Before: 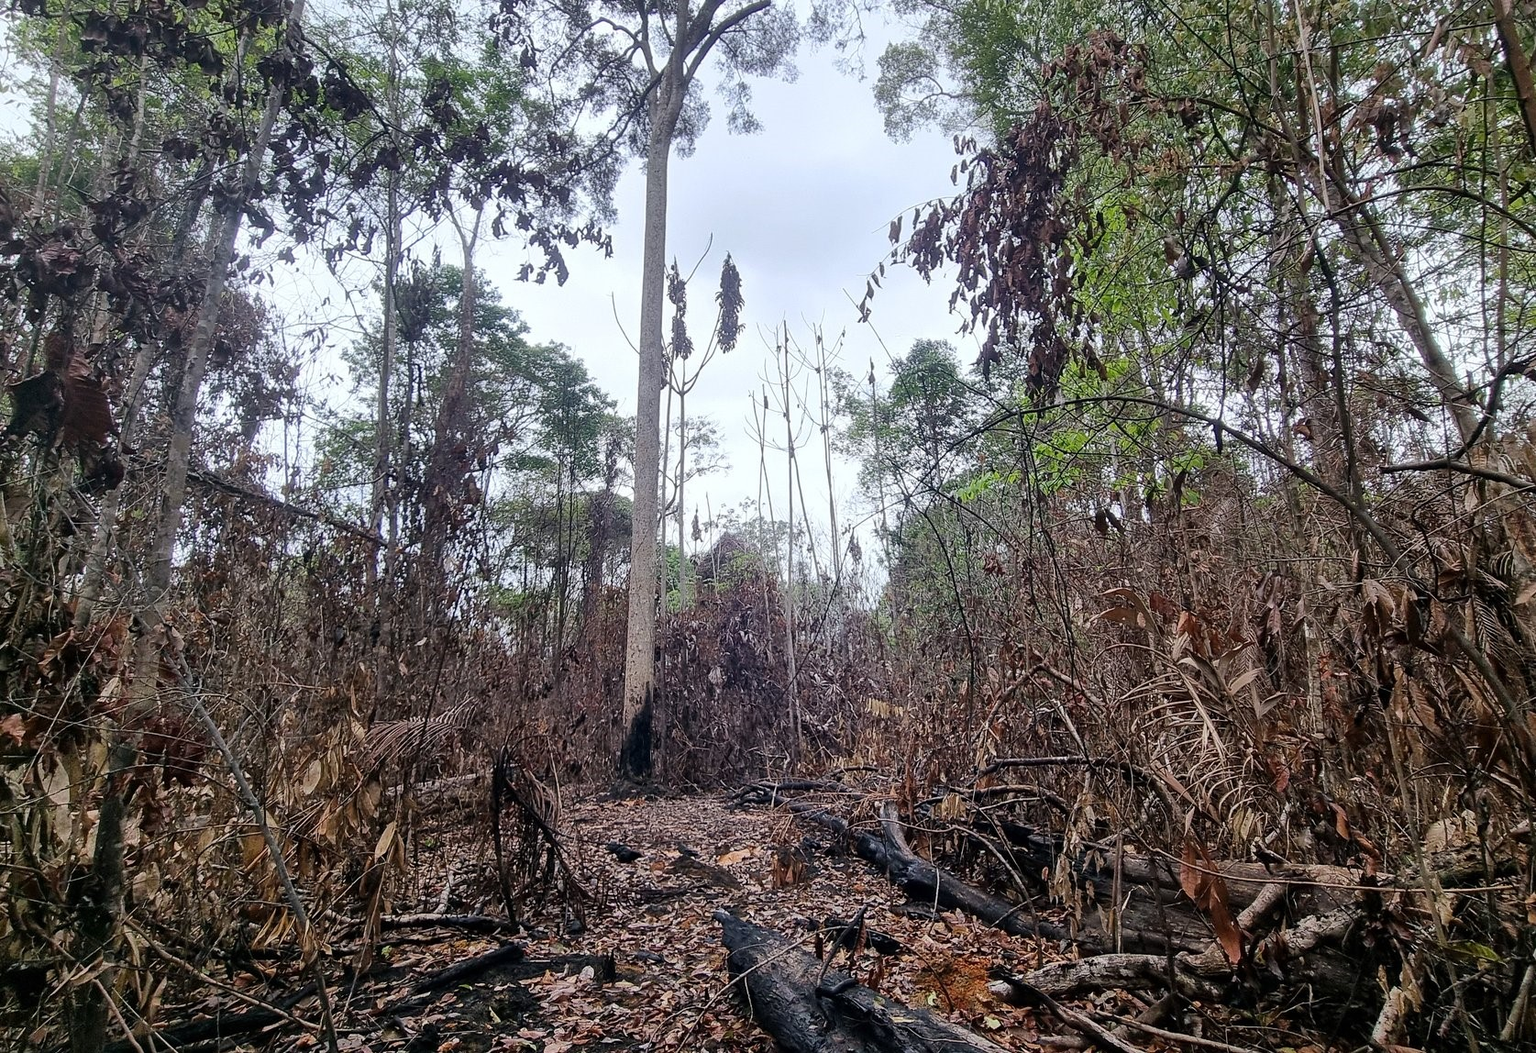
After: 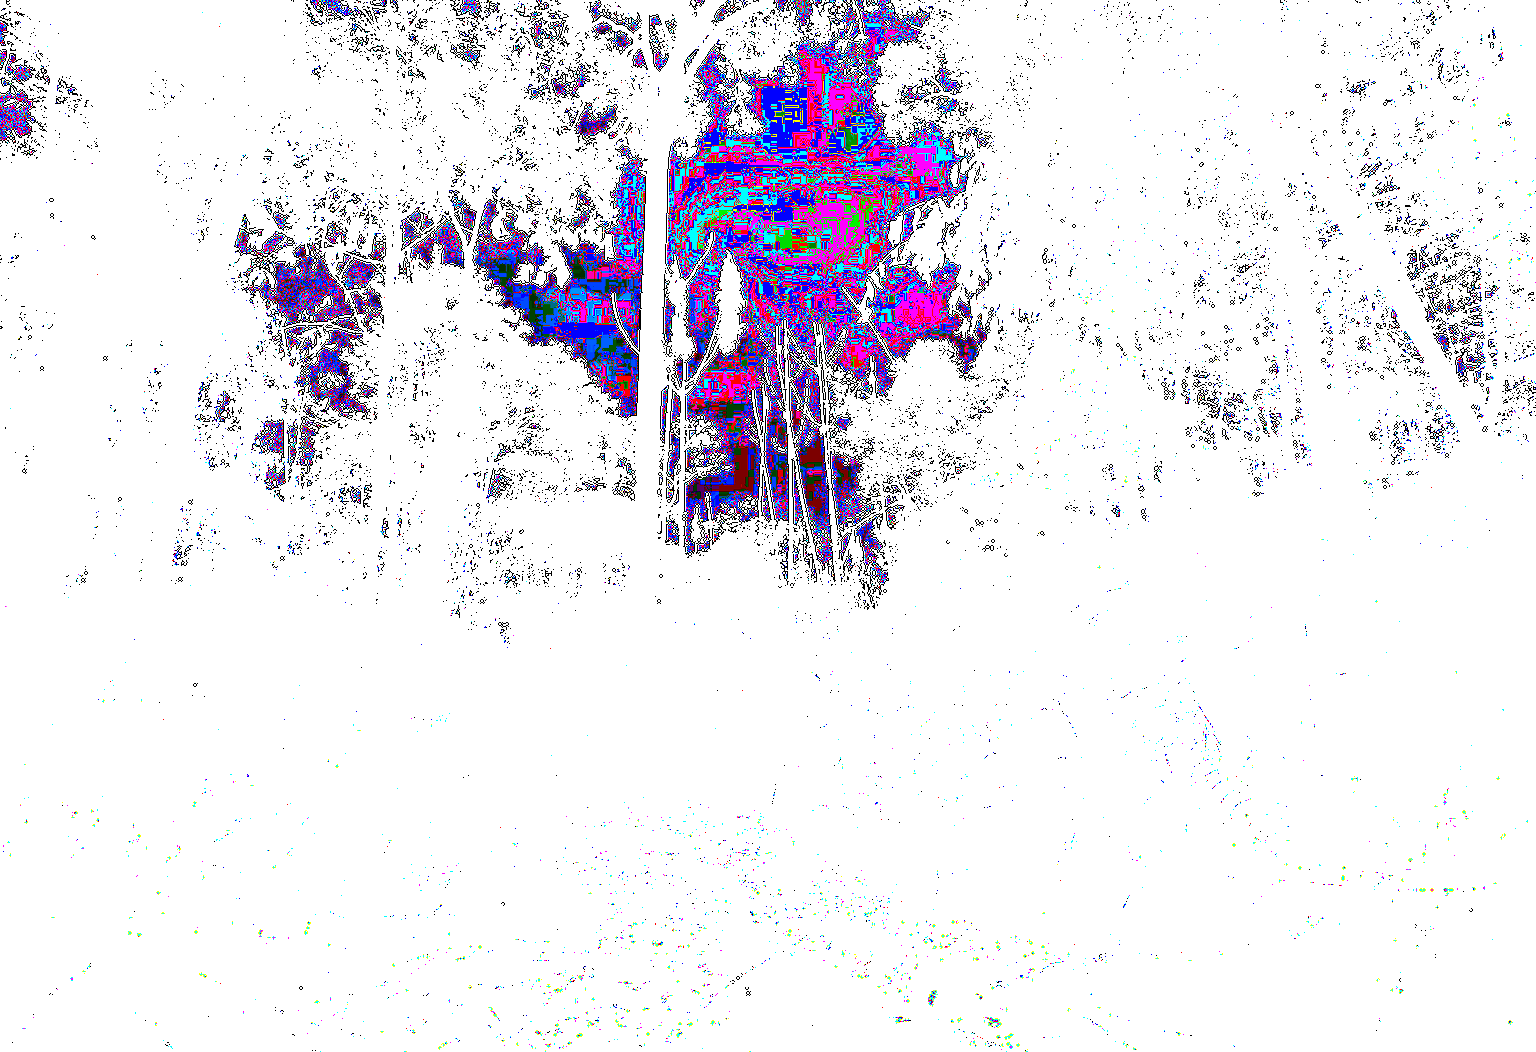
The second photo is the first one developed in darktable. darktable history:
exposure: black level correction 0, exposure 1.874 EV, compensate highlight preservation false
color balance rgb: perceptual saturation grading › global saturation 25.235%, perceptual brilliance grading › highlights 74.984%, perceptual brilliance grading › shadows -29.313%, global vibrance 20%
local contrast: on, module defaults
color zones: curves: ch0 [(0.009, 0.528) (0.136, 0.6) (0.255, 0.586) (0.39, 0.528) (0.522, 0.584) (0.686, 0.736) (0.849, 0.561)]; ch1 [(0.045, 0.781) (0.14, 0.416) (0.257, 0.695) (0.442, 0.032) (0.738, 0.338) (0.818, 0.632) (0.891, 0.741) (1, 0.704)]; ch2 [(0, 0.667) (0.141, 0.52) (0.26, 0.37) (0.474, 0.432) (0.743, 0.286)]
